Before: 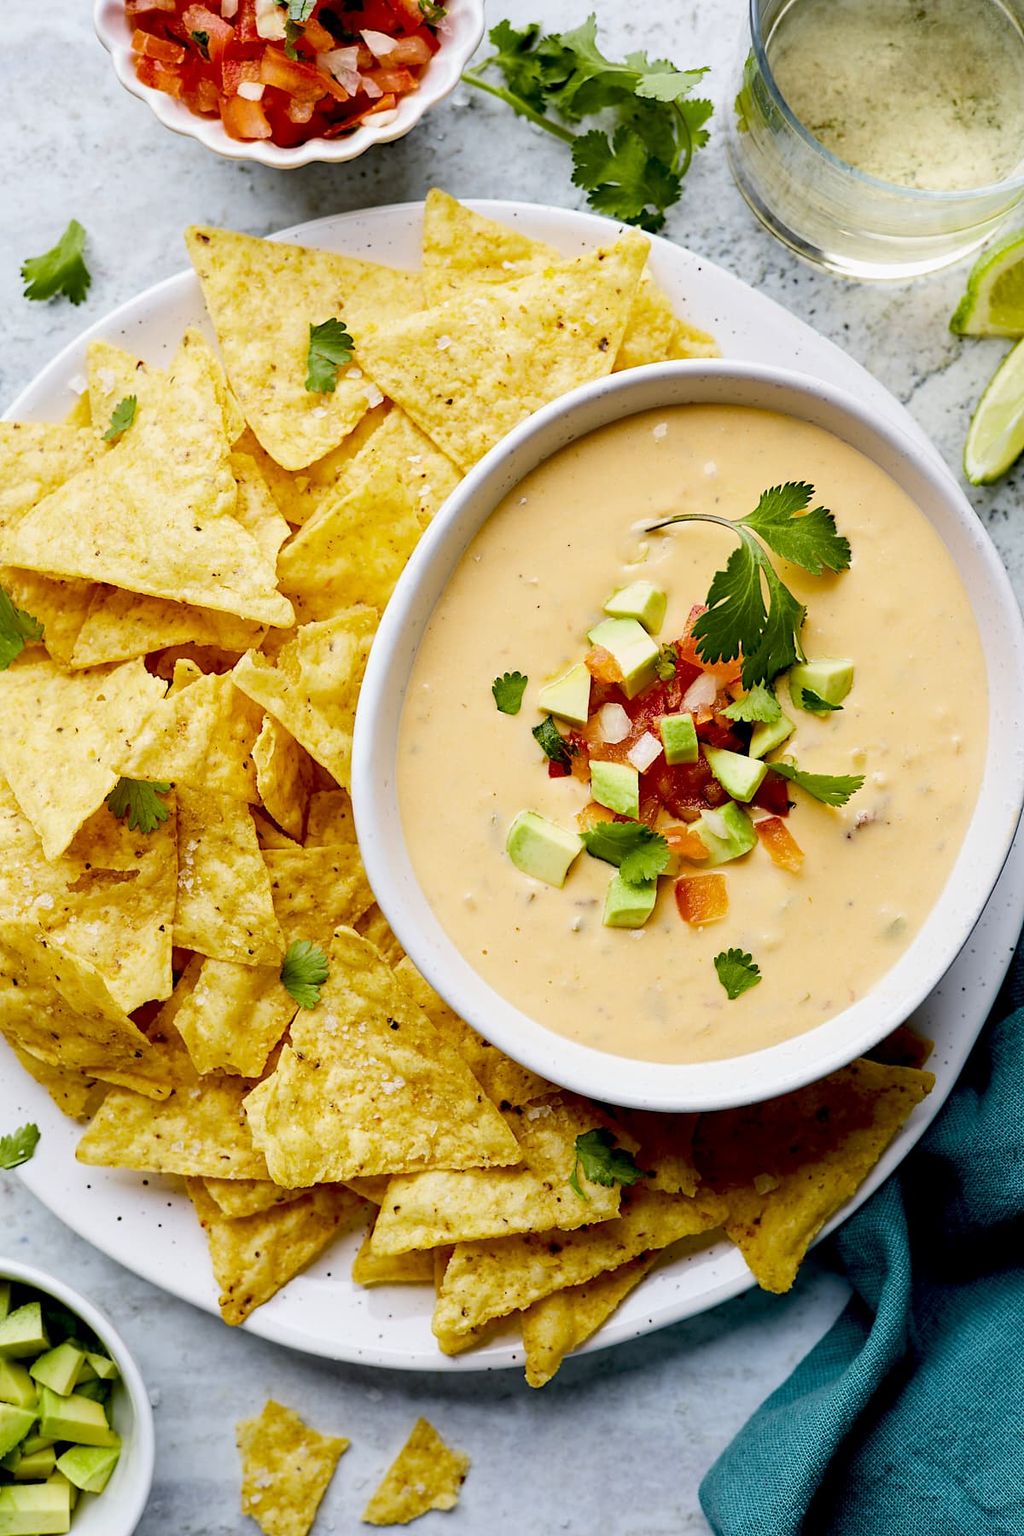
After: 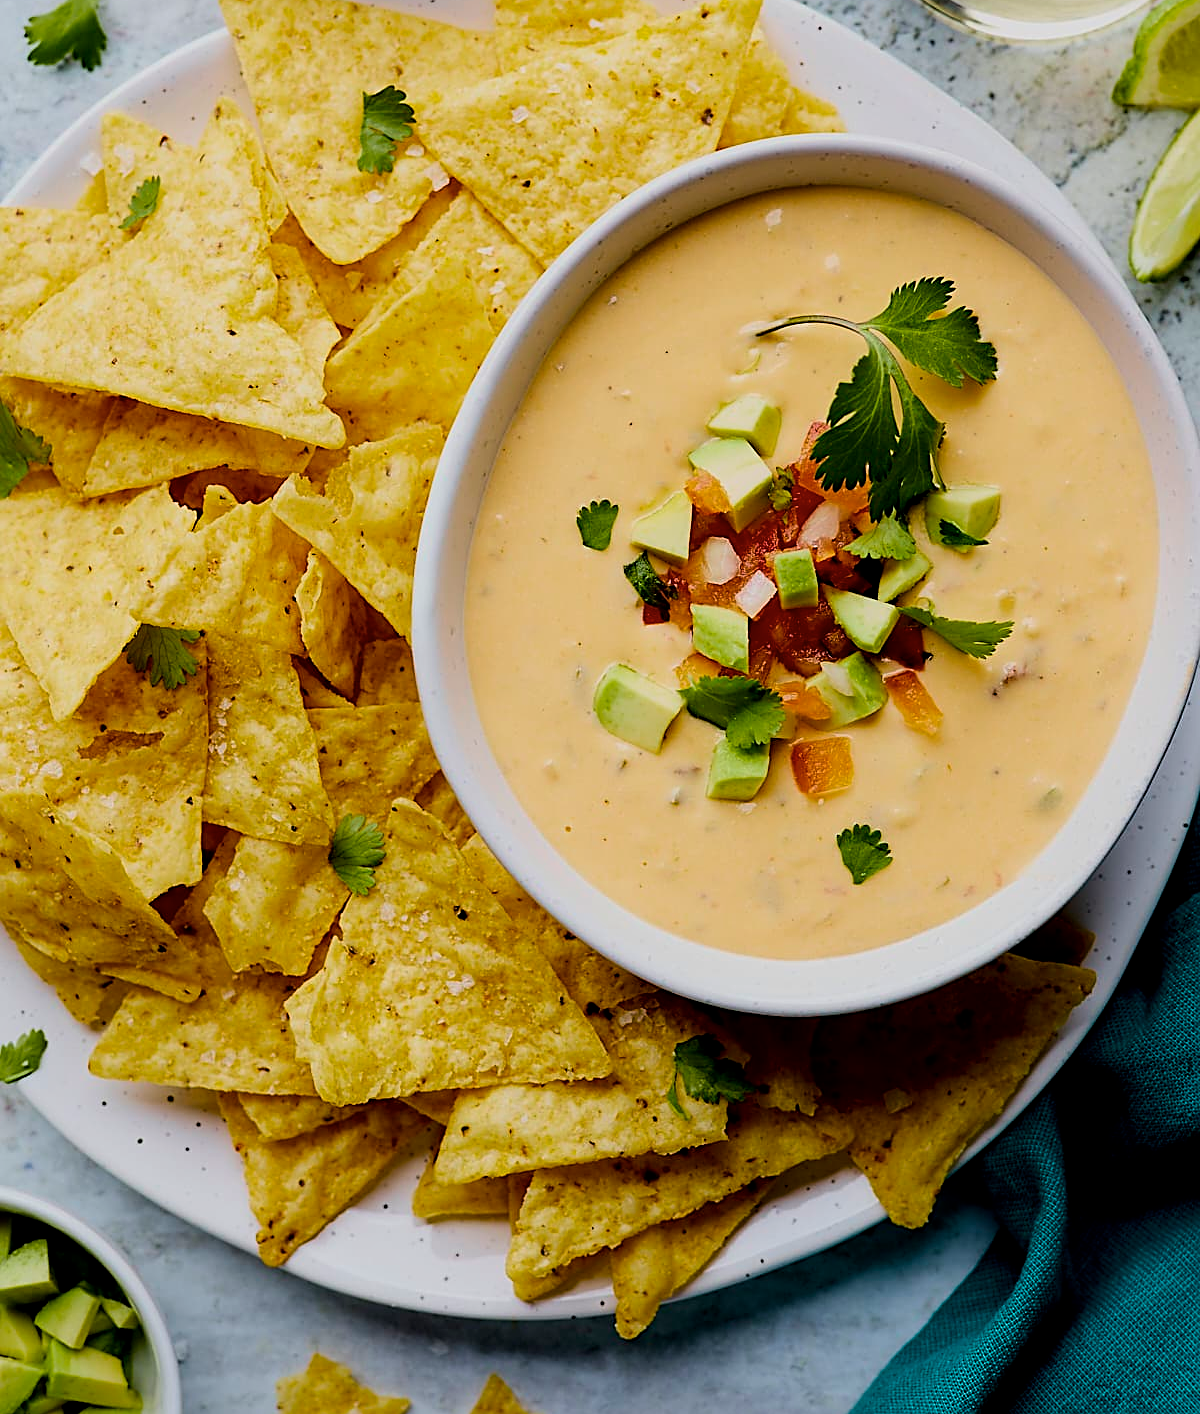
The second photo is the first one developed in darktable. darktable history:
color balance rgb: perceptual saturation grading › global saturation 25.788%
crop and rotate: top 15.989%, bottom 5.424%
velvia: on, module defaults
exposure: exposure -0.943 EV, compensate highlight preservation false
contrast brightness saturation: contrast 0.11, saturation -0.157
tone equalizer: -8 EV -0.433 EV, -7 EV -0.354 EV, -6 EV -0.297 EV, -5 EV -0.188 EV, -3 EV 0.215 EV, -2 EV 0.34 EV, -1 EV 0.414 EV, +0 EV 0.43 EV
sharpen: on, module defaults
